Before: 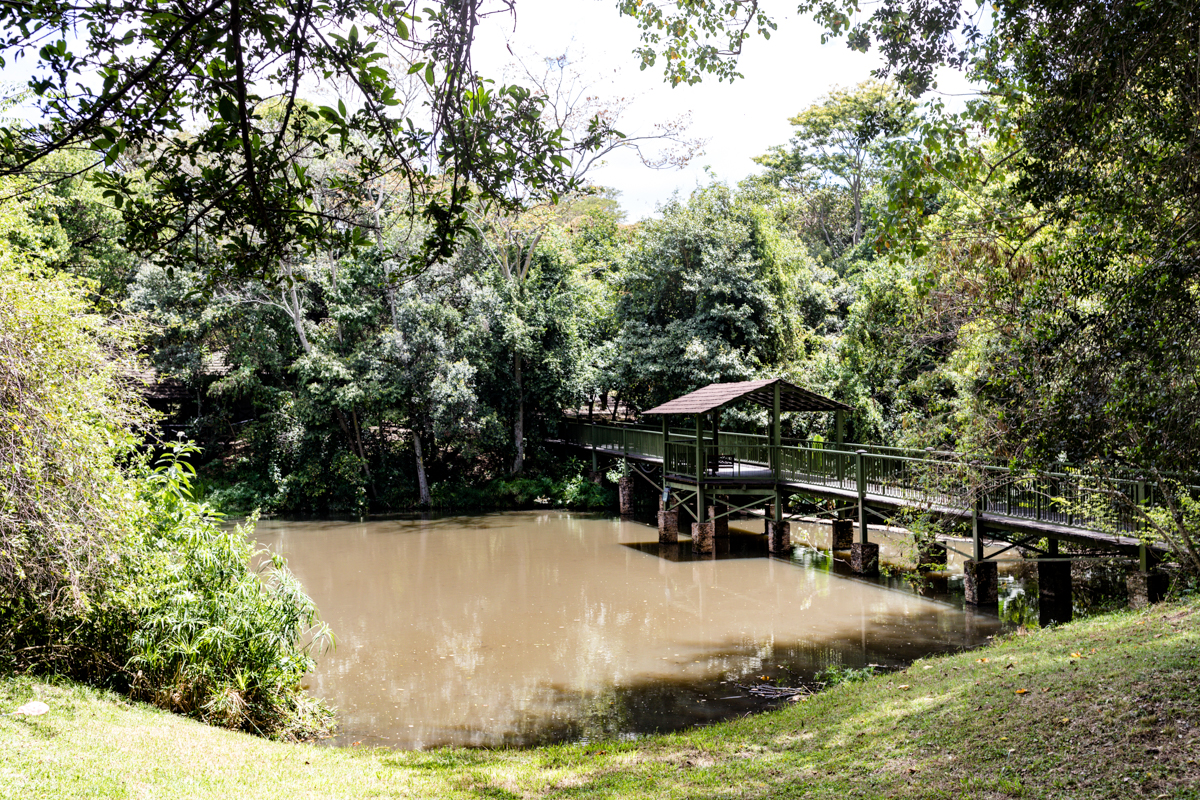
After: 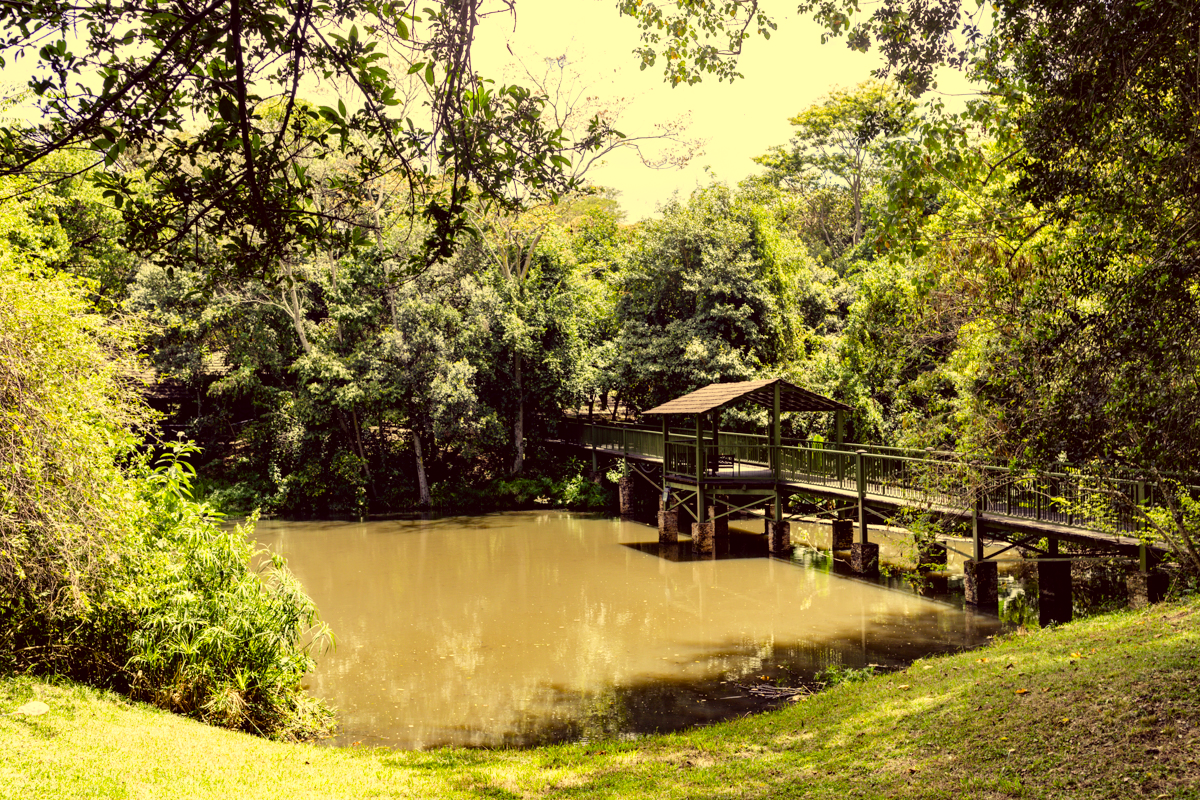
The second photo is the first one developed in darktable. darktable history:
color correction: highlights a* -0.482, highlights b* 40, shadows a* 9.8, shadows b* -0.161
